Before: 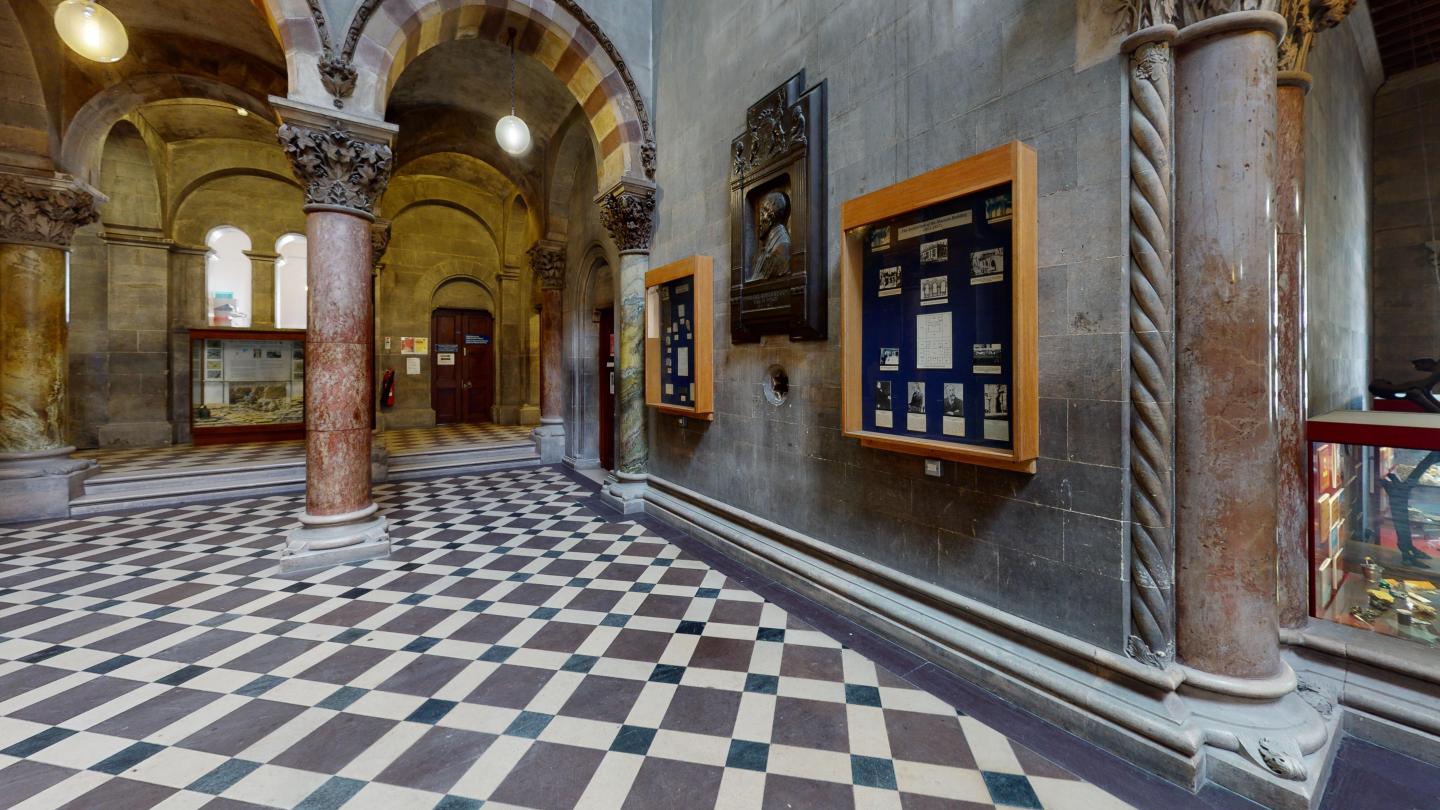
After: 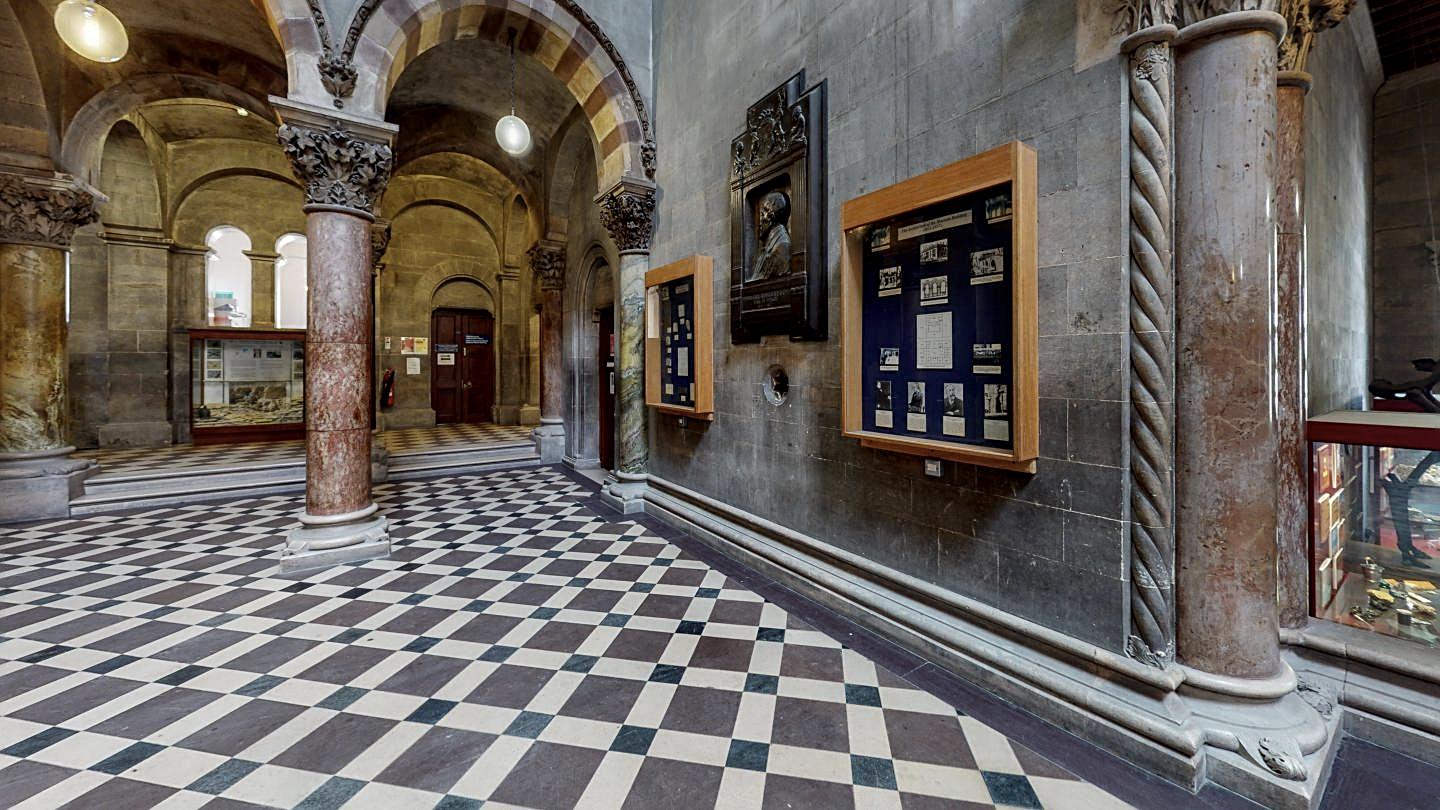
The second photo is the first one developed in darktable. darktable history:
local contrast: on, module defaults
sharpen: on, module defaults
color correction: highlights b* 0.029, saturation 0.79
